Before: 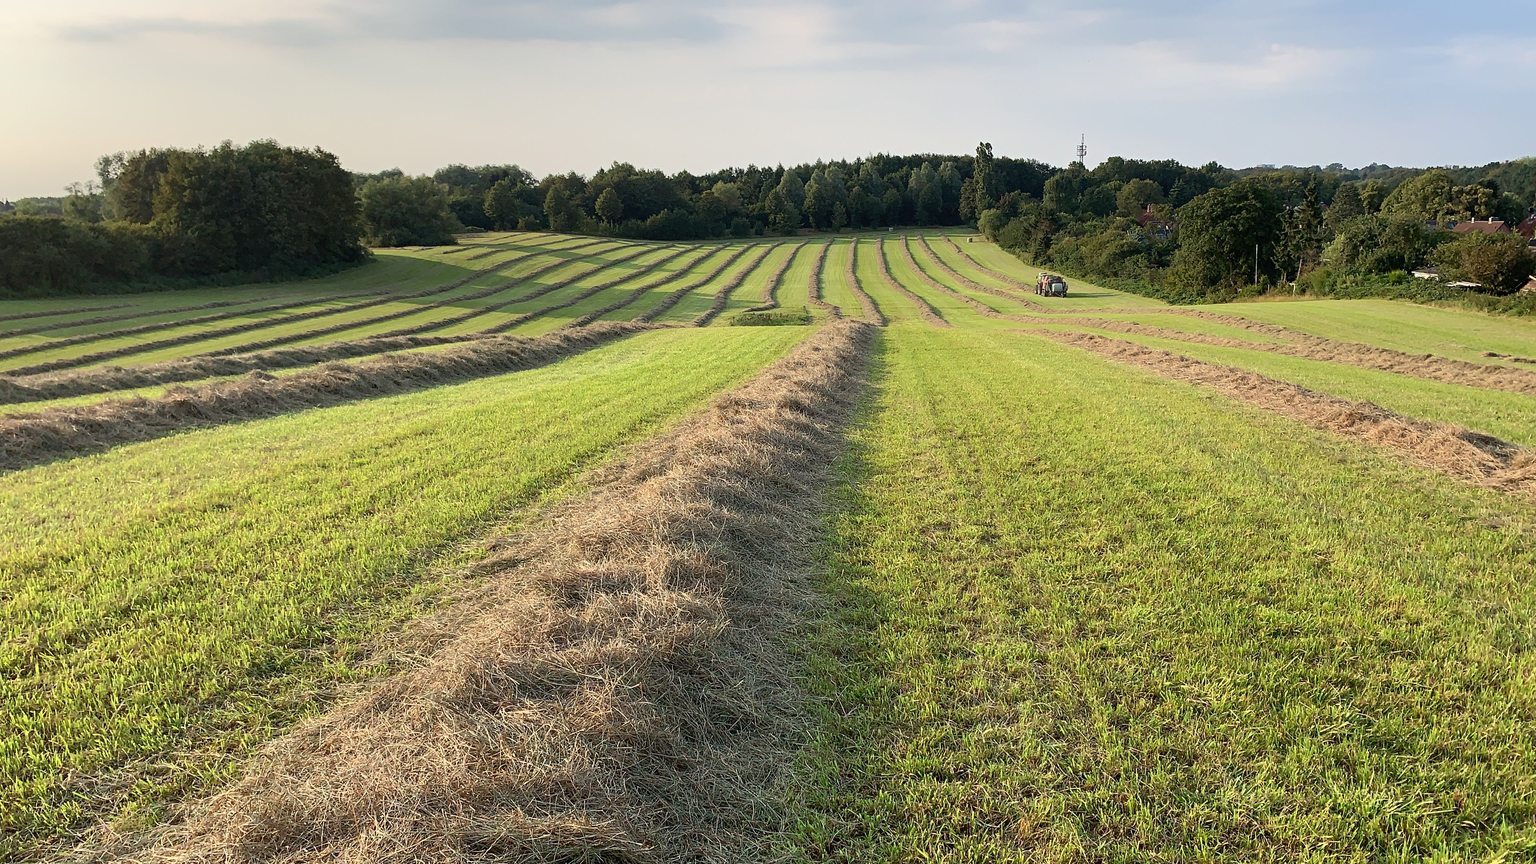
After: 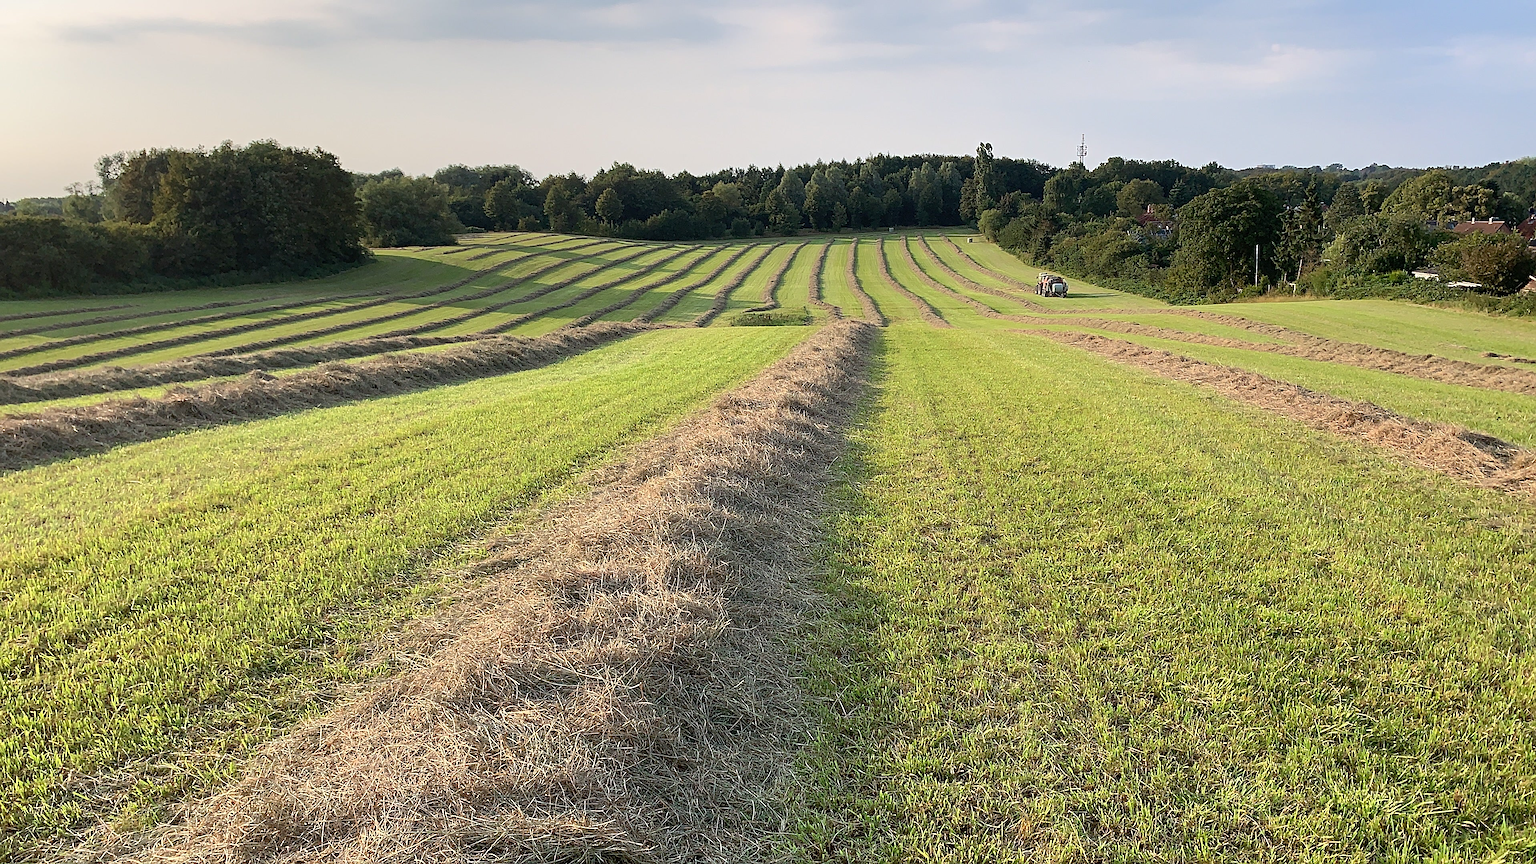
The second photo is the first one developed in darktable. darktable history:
sharpen: on, module defaults
white balance: red 1.004, blue 1.024
